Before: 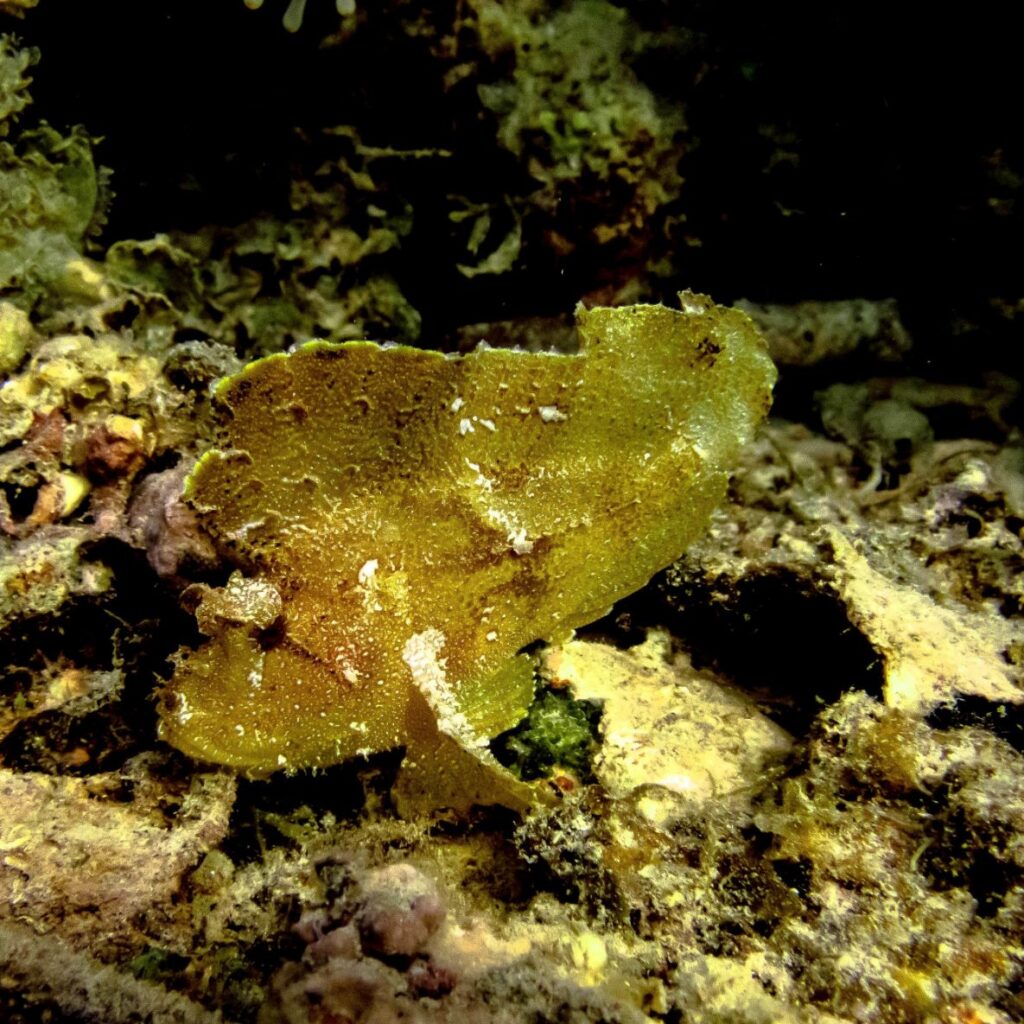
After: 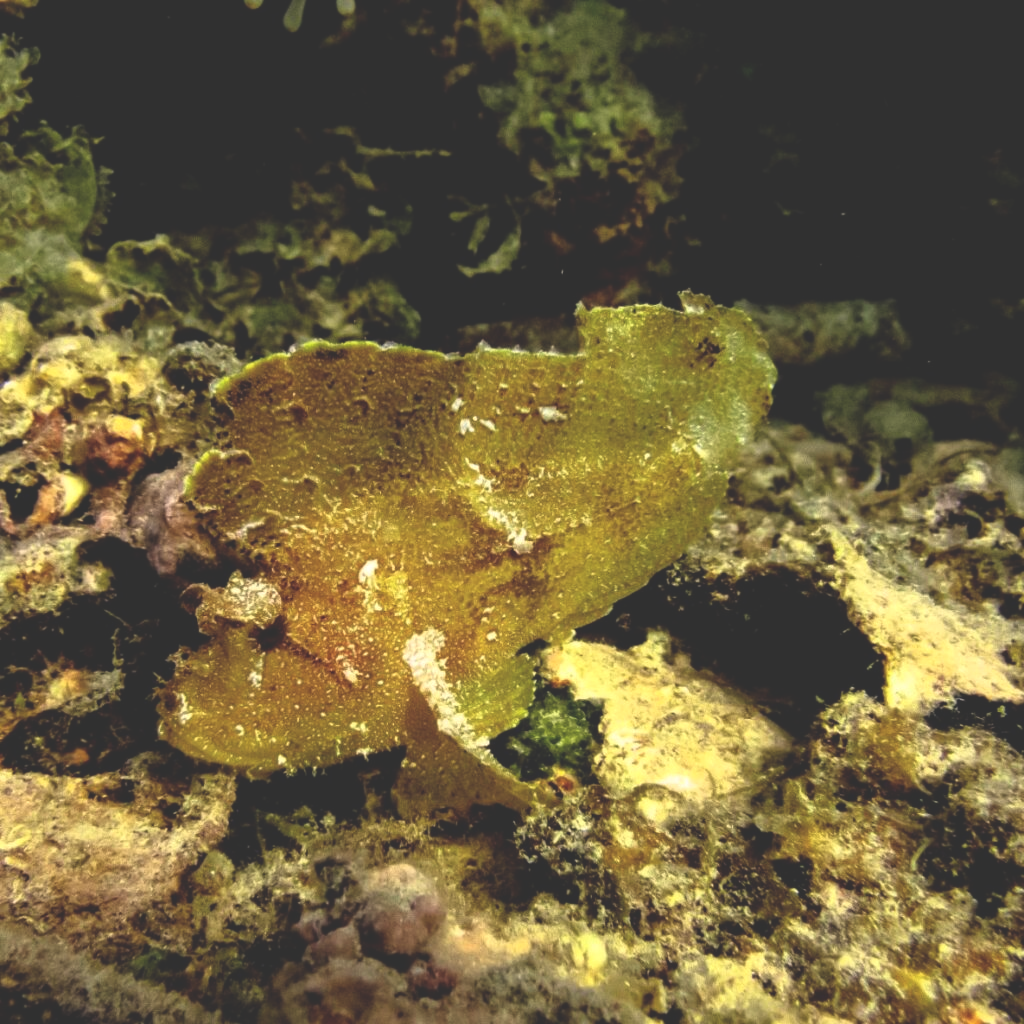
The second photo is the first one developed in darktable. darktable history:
exposure: black level correction -0.03, compensate highlight preservation false
white balance: red 1.045, blue 0.932
